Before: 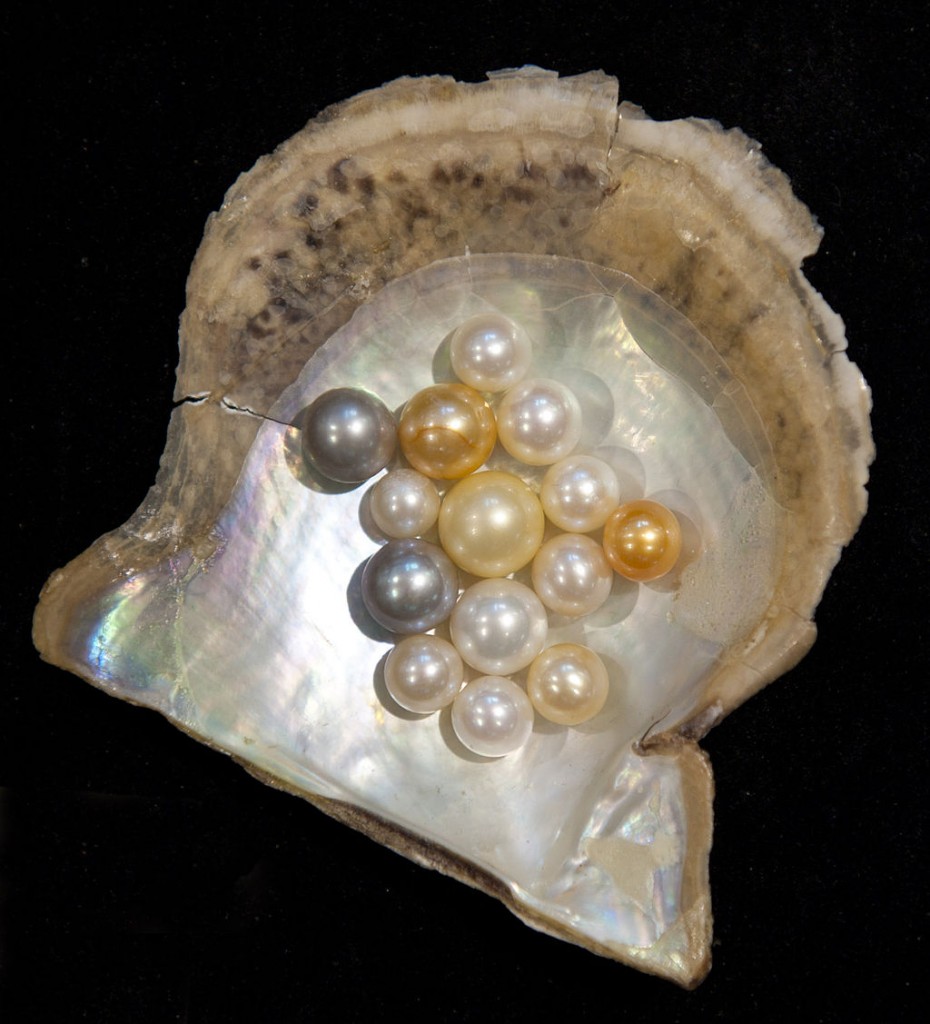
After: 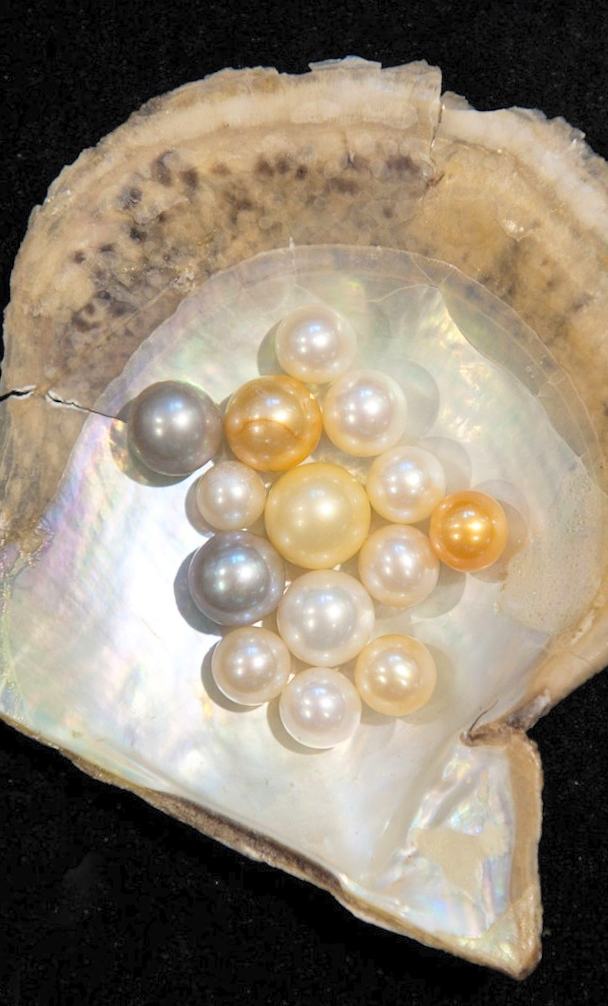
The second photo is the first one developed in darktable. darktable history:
rotate and perspective: rotation -0.45°, automatic cropping original format, crop left 0.008, crop right 0.992, crop top 0.012, crop bottom 0.988
contrast brightness saturation: contrast 0.1, brightness 0.3, saturation 0.14
crop and rotate: left 18.442%, right 15.508%
